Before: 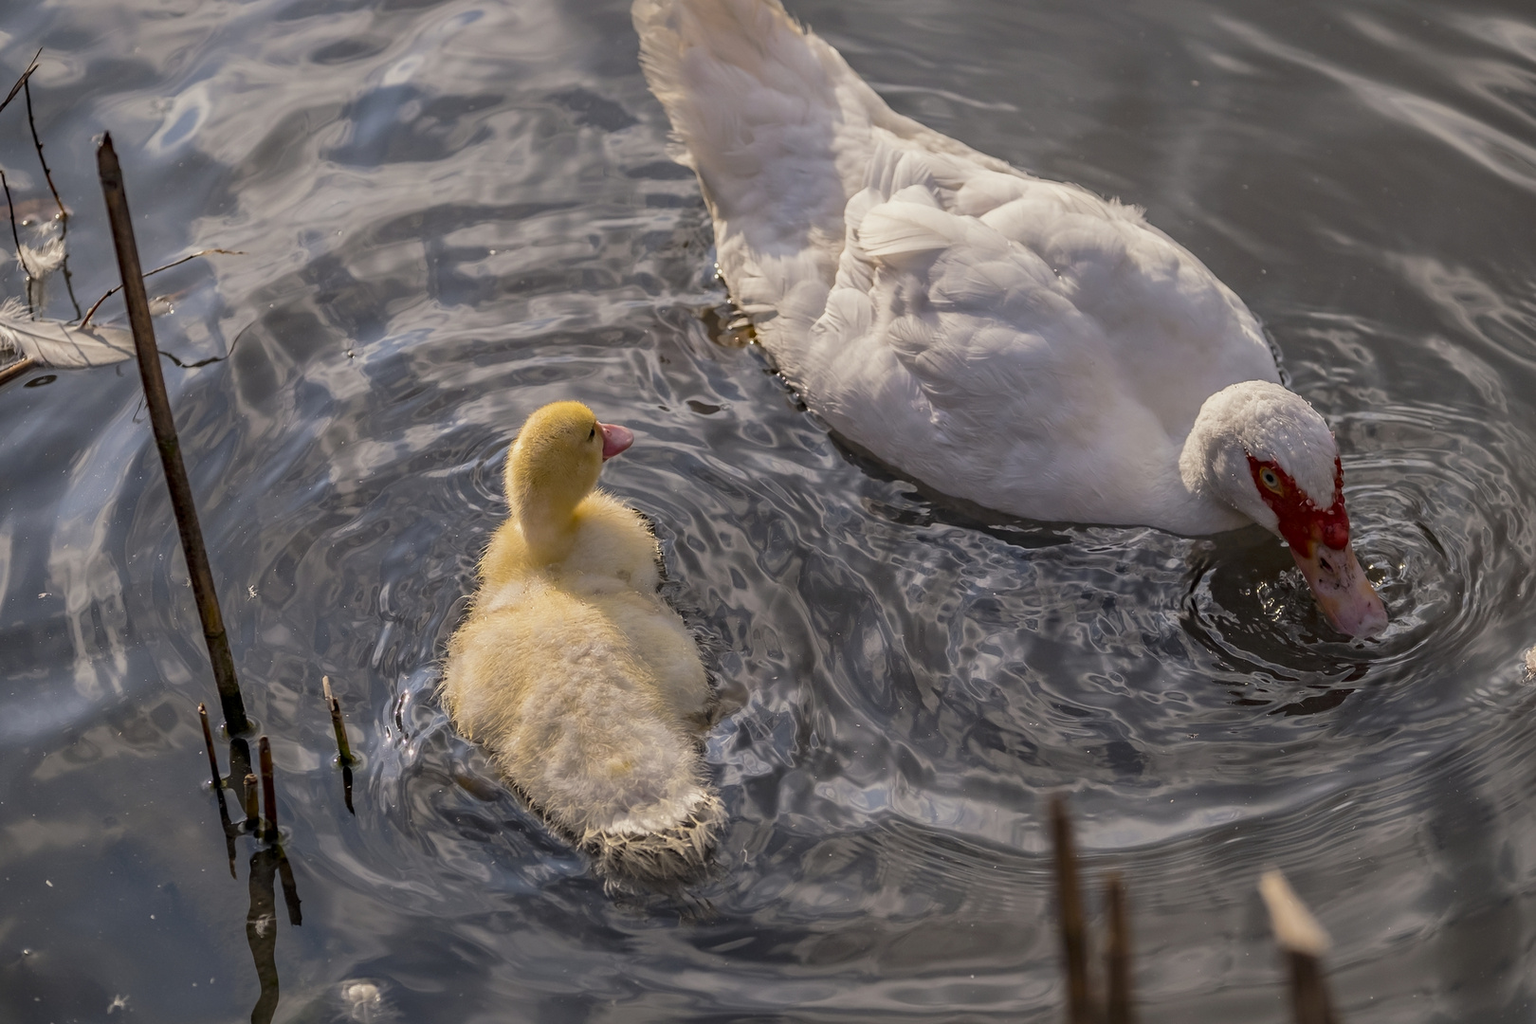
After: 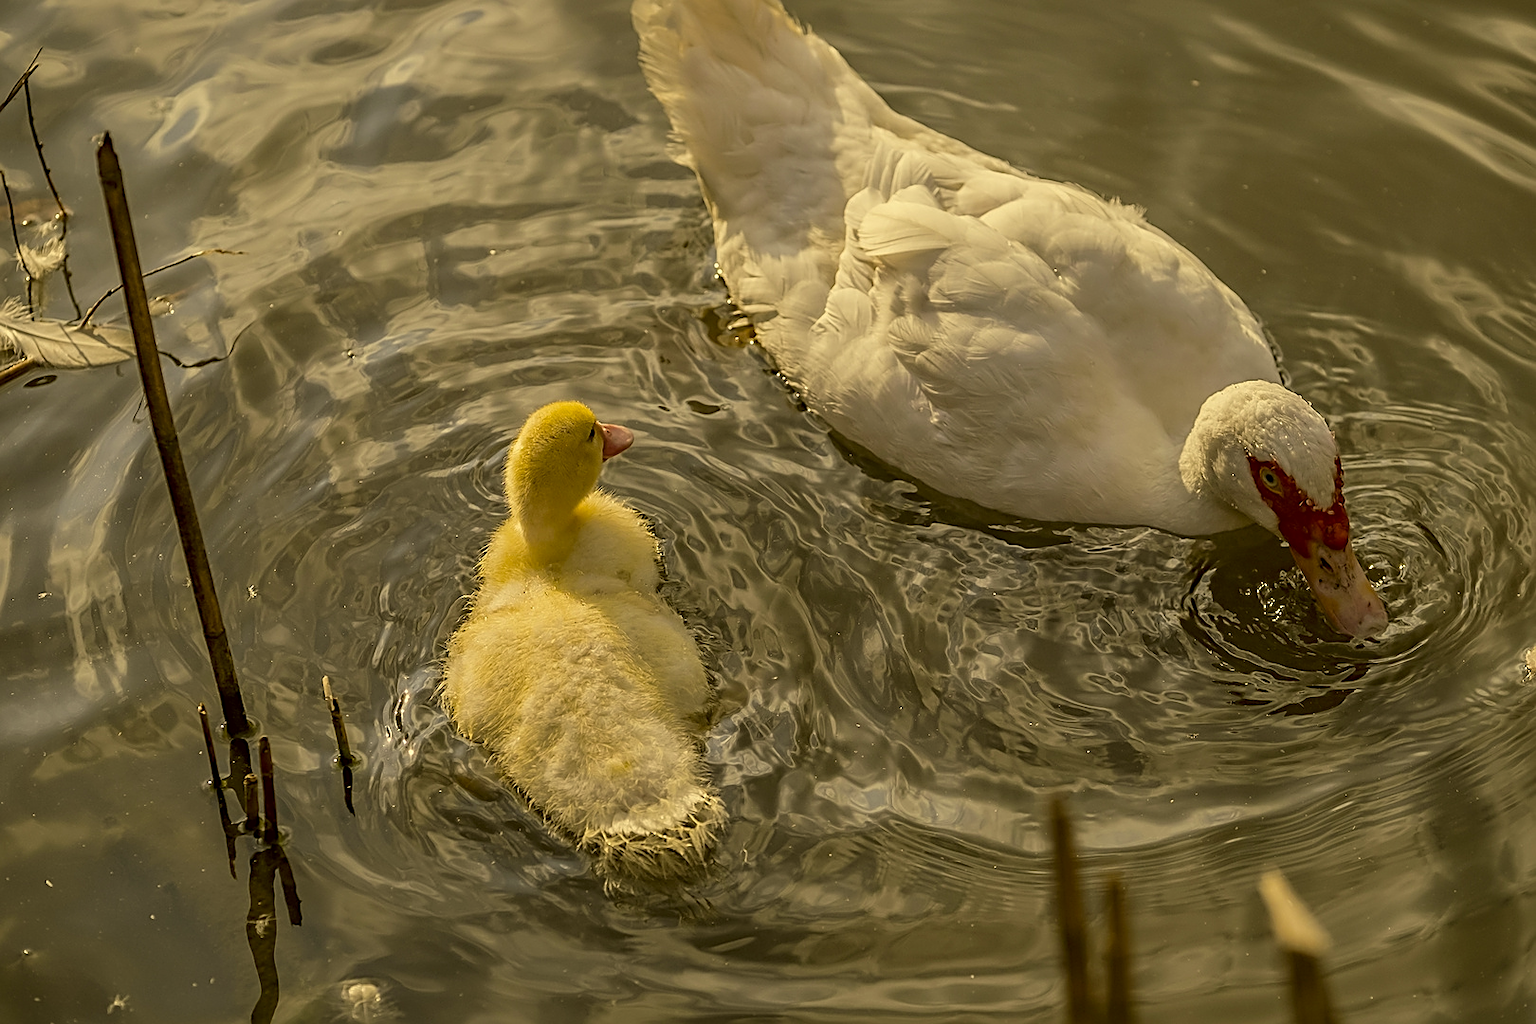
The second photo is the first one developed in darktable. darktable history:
color correction: highlights a* 0.162, highlights b* 29.36, shadows a* -0.214, shadows b* 21.76
sharpen: amount 0.738
